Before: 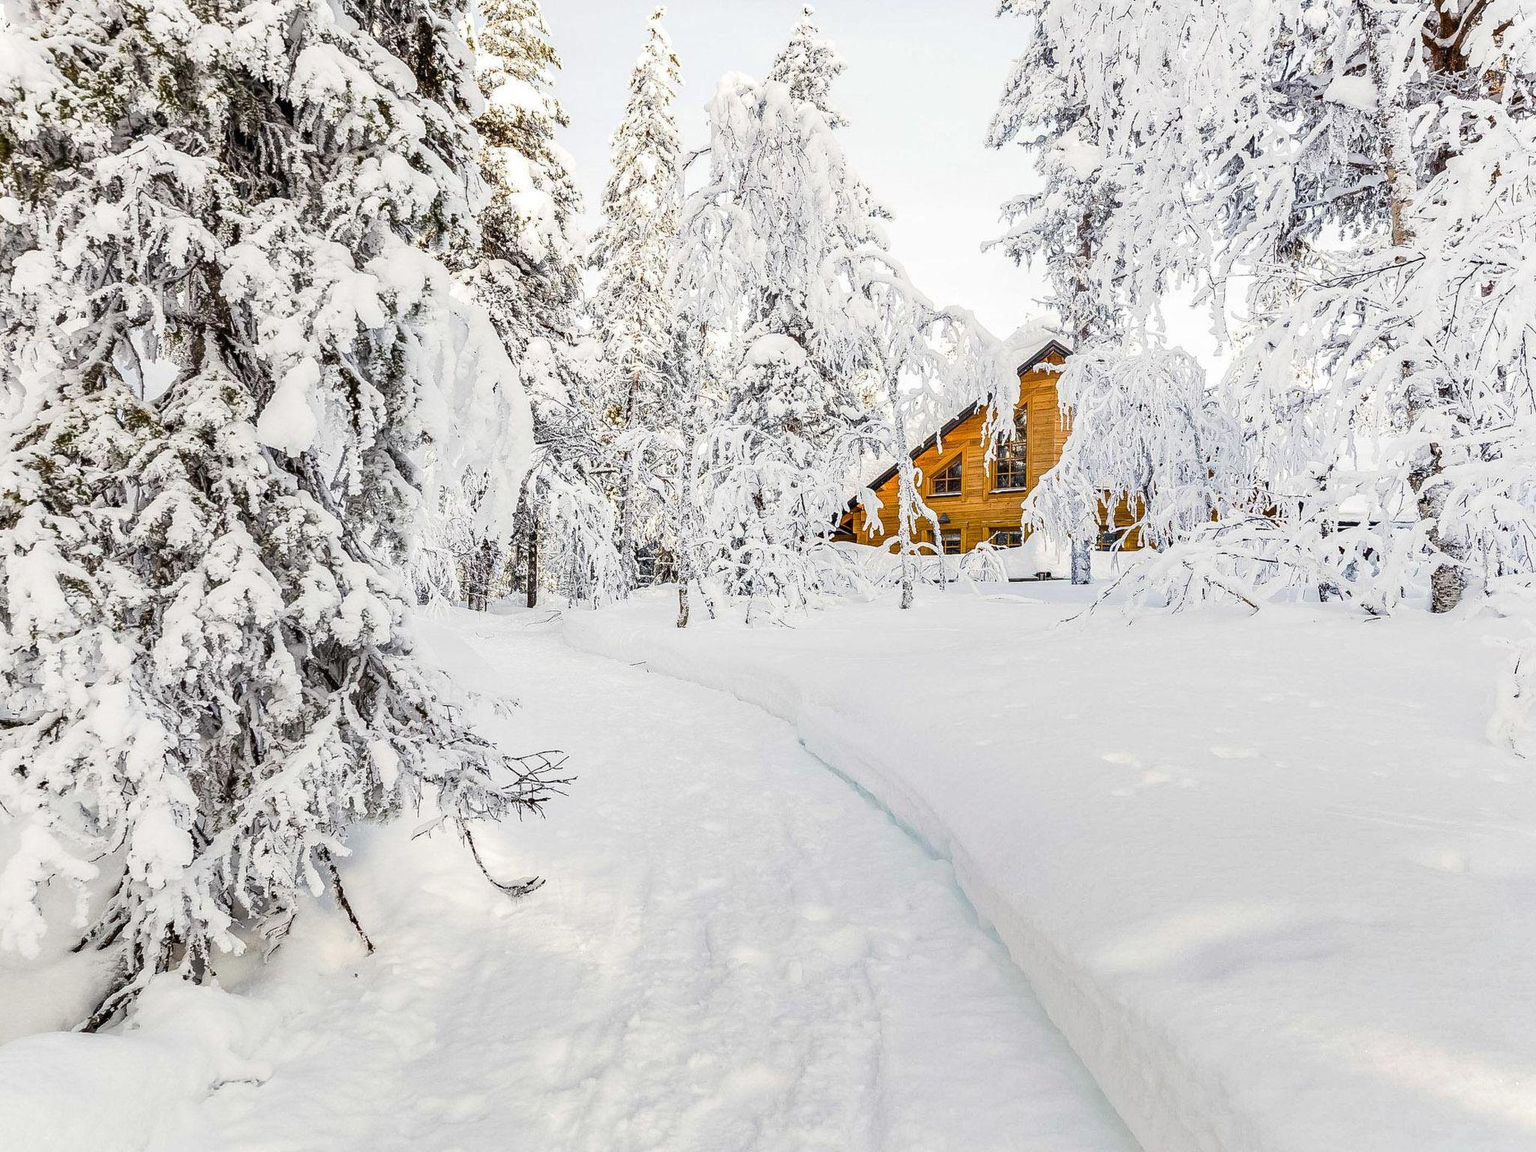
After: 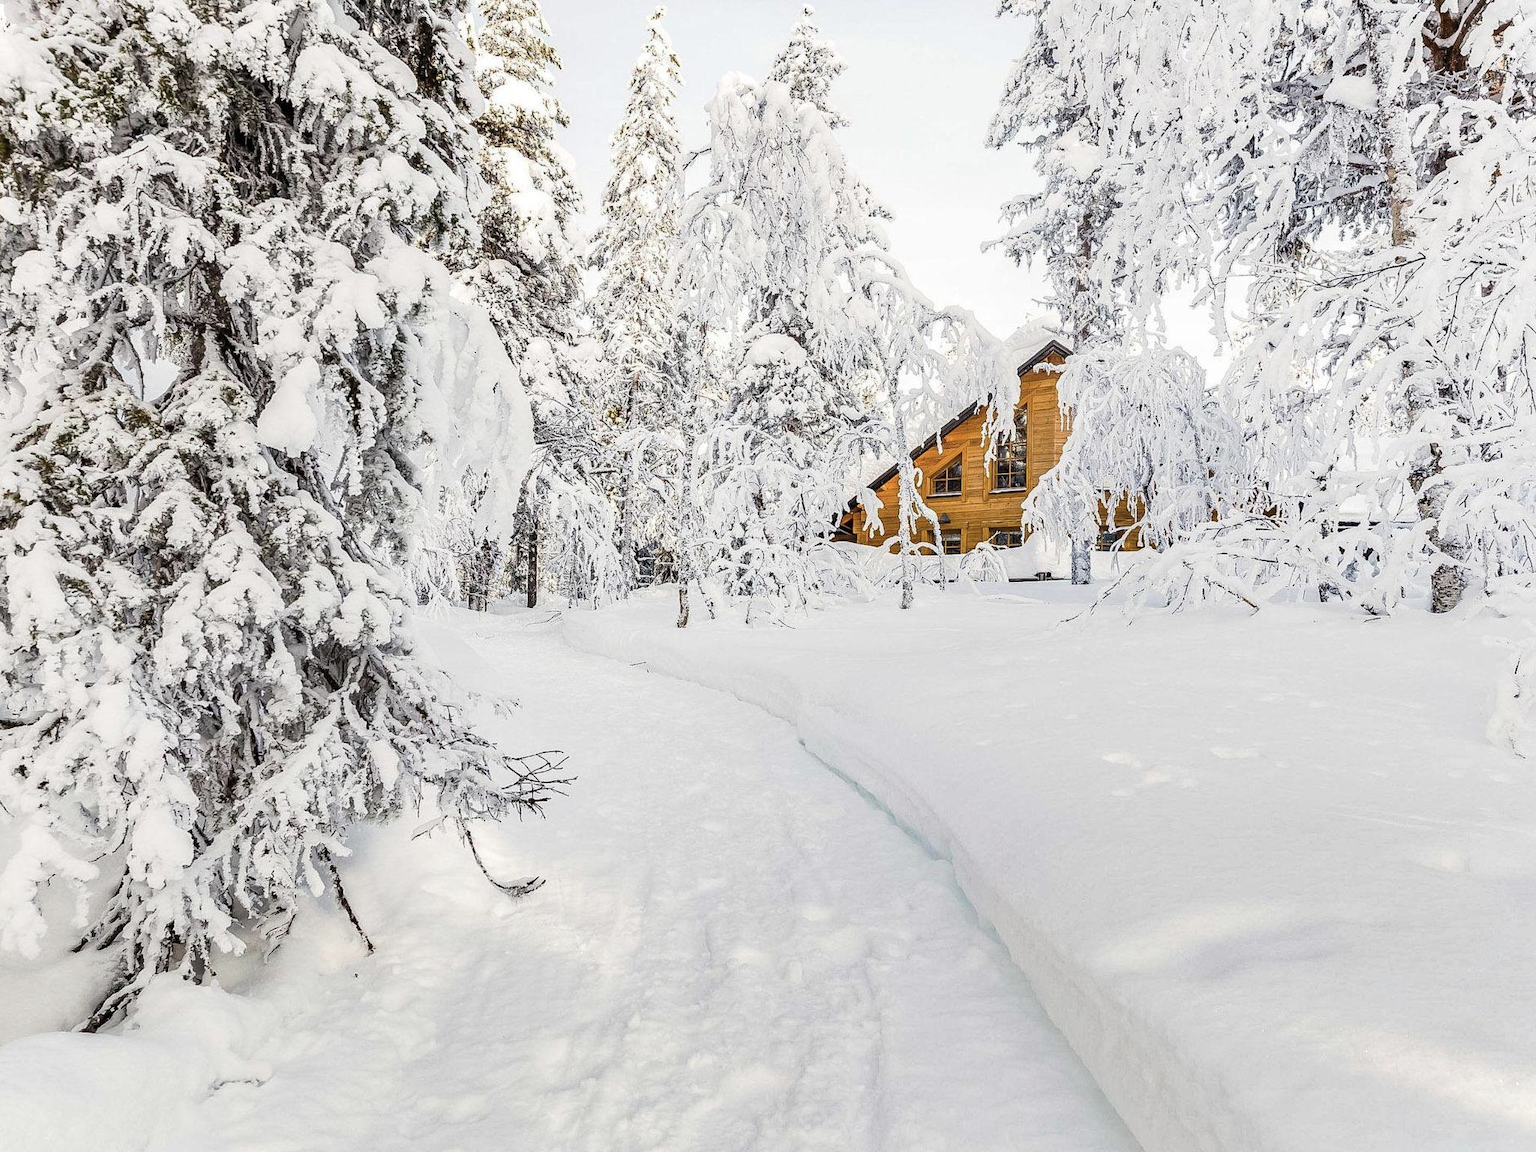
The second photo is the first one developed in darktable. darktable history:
color correction: highlights b* 0.04, saturation 0.819
